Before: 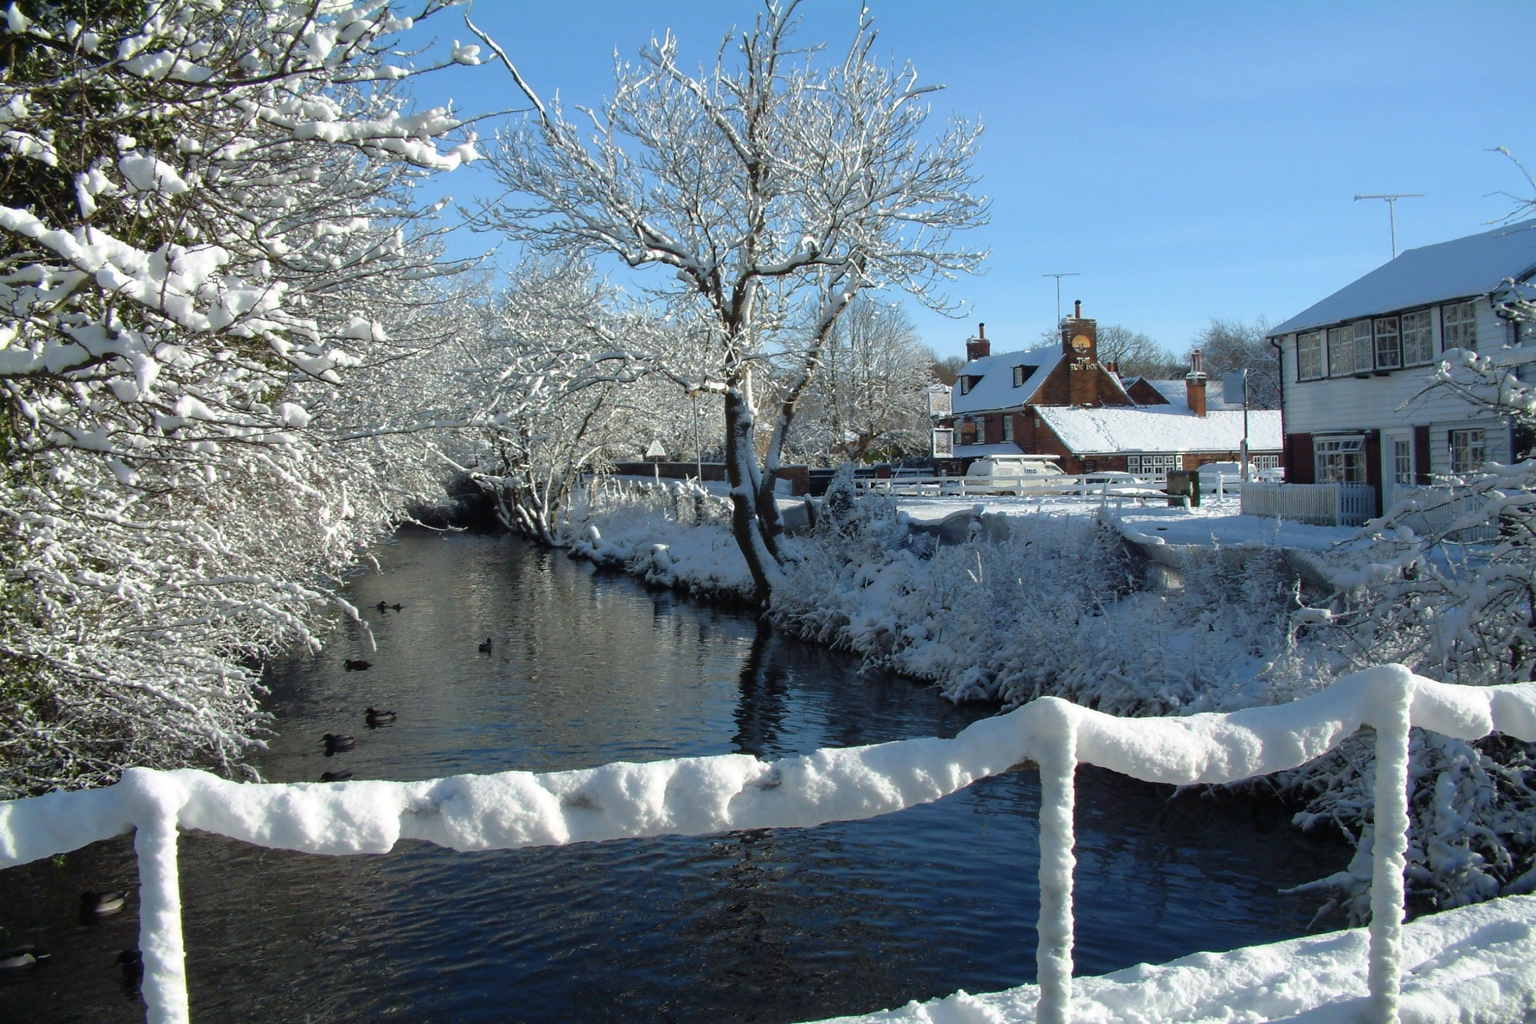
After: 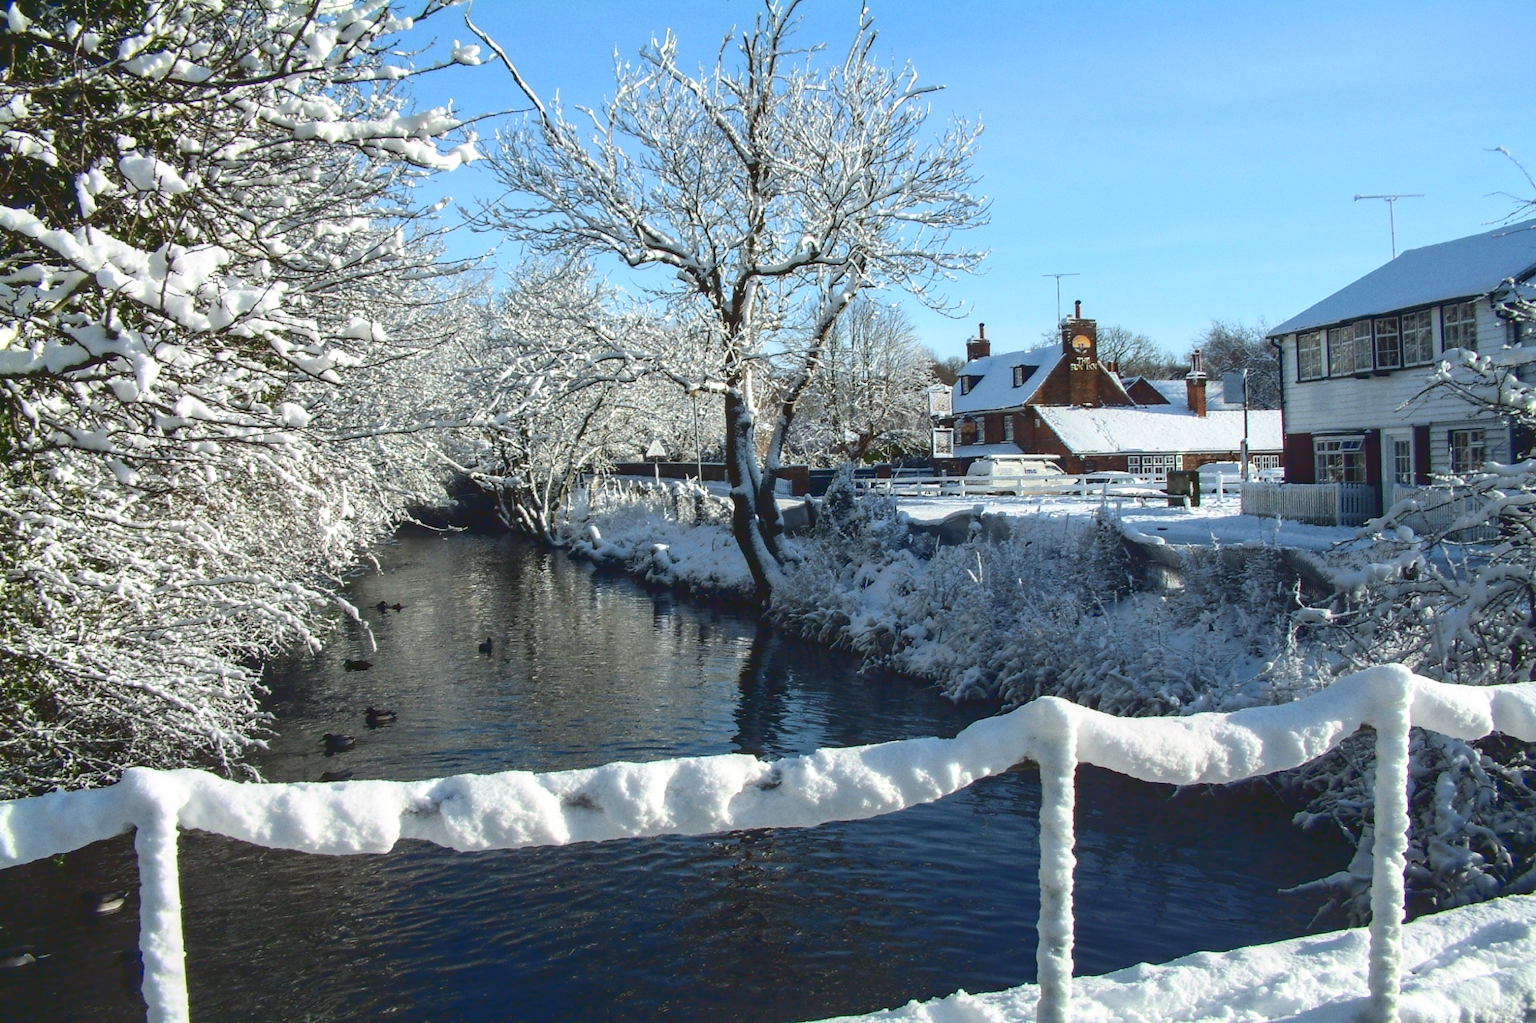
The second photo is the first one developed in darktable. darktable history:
tone curve: curves: ch0 [(0, 0) (0.003, 0.117) (0.011, 0.118) (0.025, 0.123) (0.044, 0.13) (0.069, 0.137) (0.1, 0.149) (0.136, 0.157) (0.177, 0.184) (0.224, 0.217) (0.277, 0.257) (0.335, 0.324) (0.399, 0.406) (0.468, 0.511) (0.543, 0.609) (0.623, 0.712) (0.709, 0.8) (0.801, 0.877) (0.898, 0.938) (1, 1)], color space Lab, linked channels, preserve colors none
local contrast: on, module defaults
